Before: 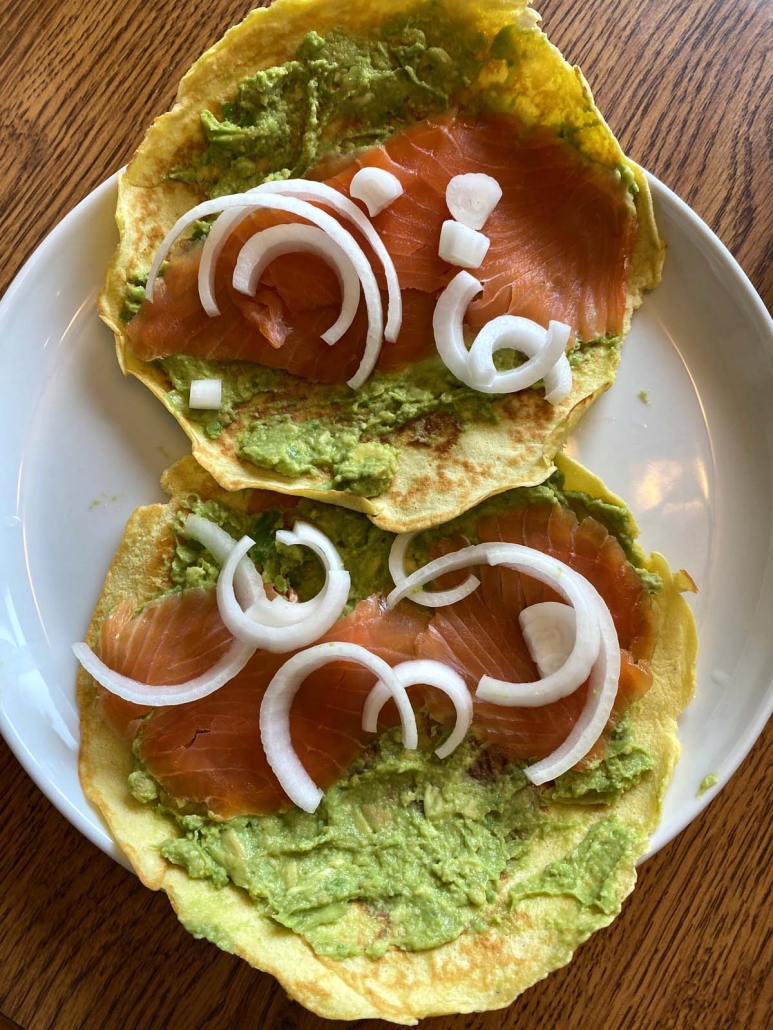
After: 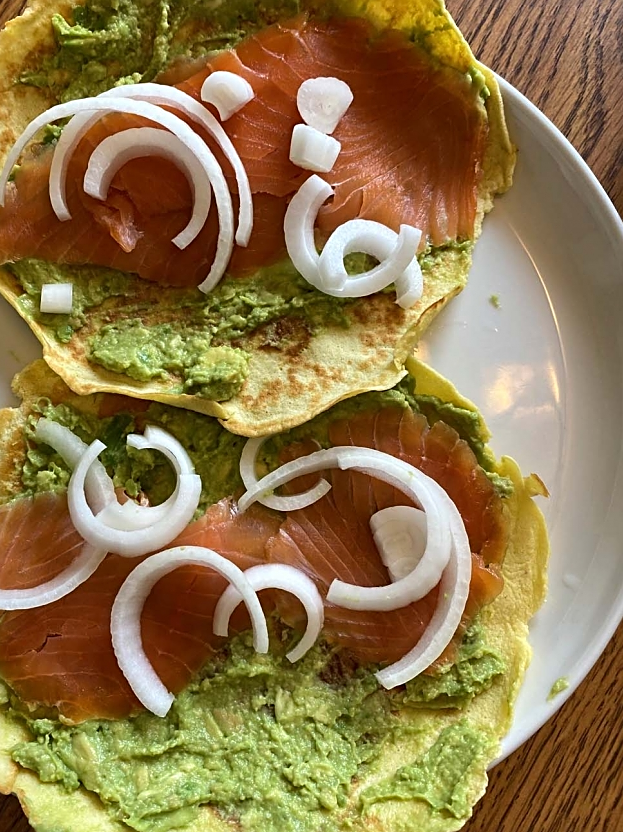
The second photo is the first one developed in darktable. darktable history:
sharpen: on, module defaults
crop: left 19.291%, top 9.381%, right 0.001%, bottom 9.768%
